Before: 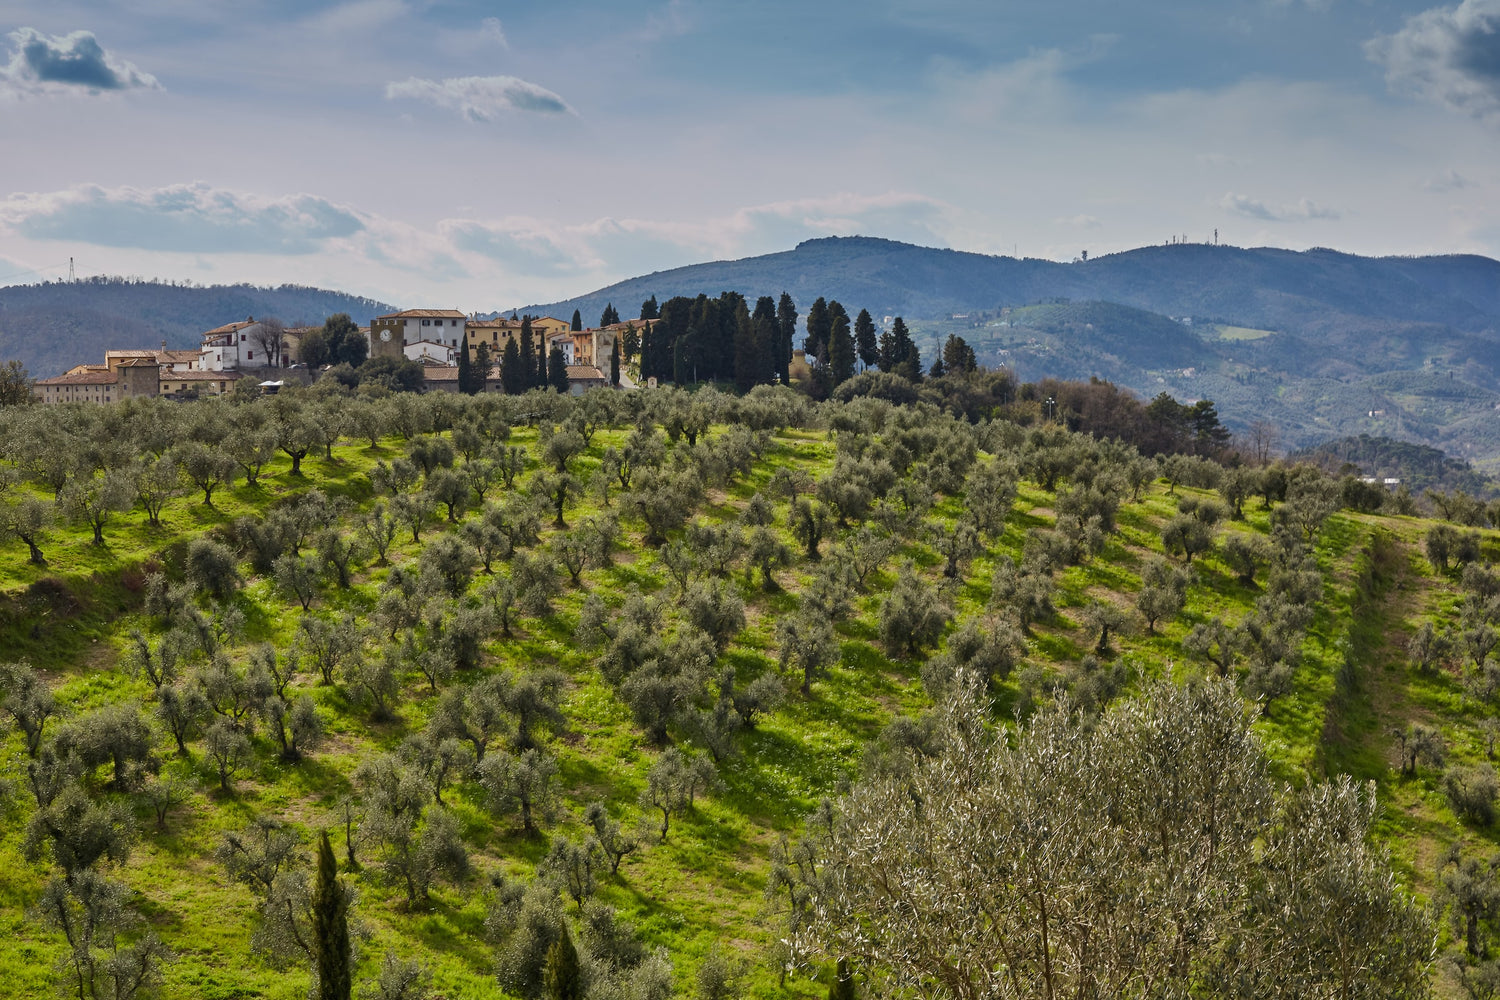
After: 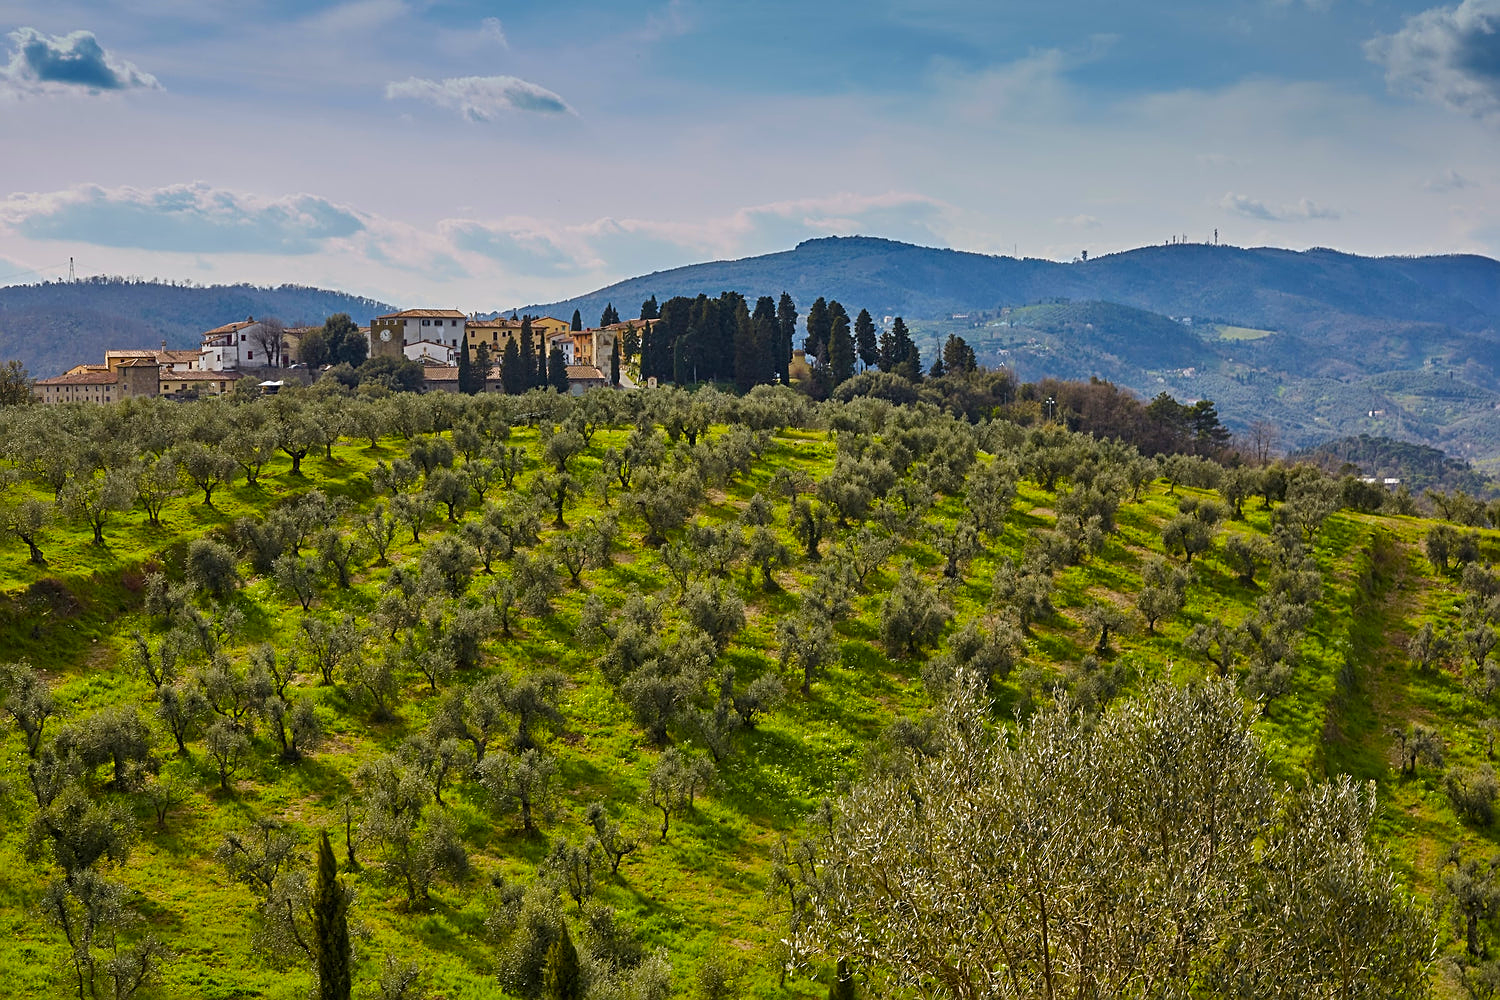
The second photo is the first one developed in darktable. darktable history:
sharpen: on, module defaults
color balance rgb: perceptual saturation grading › global saturation 30%, global vibrance 20%
